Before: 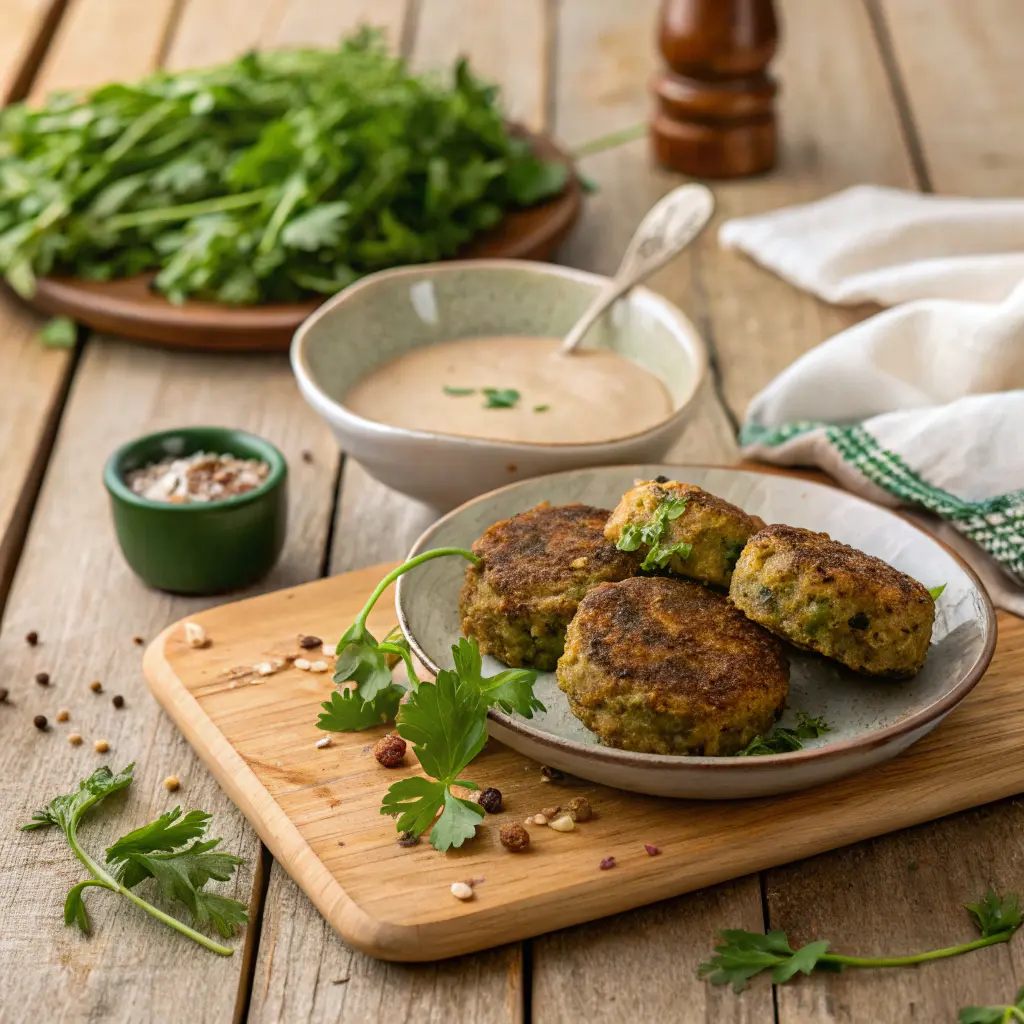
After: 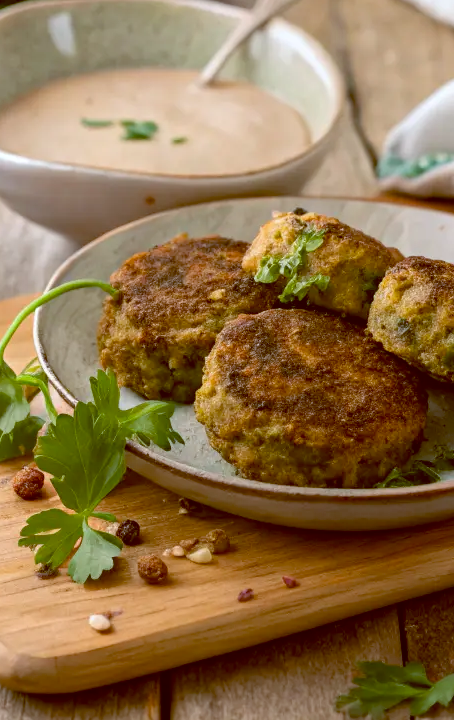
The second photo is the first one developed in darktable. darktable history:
crop: left 35.432%, top 26.233%, right 20.145%, bottom 3.432%
color balance: lift [1, 1.015, 1.004, 0.985], gamma [1, 0.958, 0.971, 1.042], gain [1, 0.956, 0.977, 1.044]
